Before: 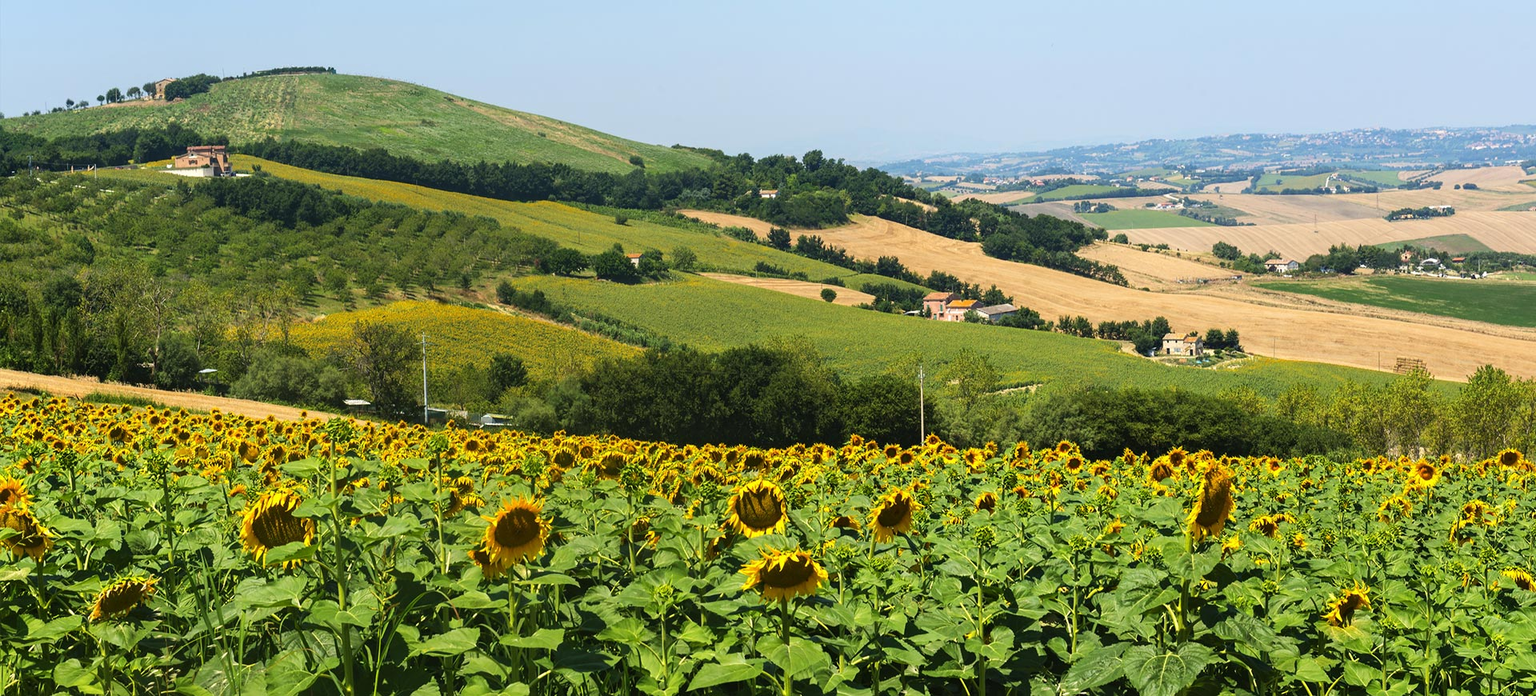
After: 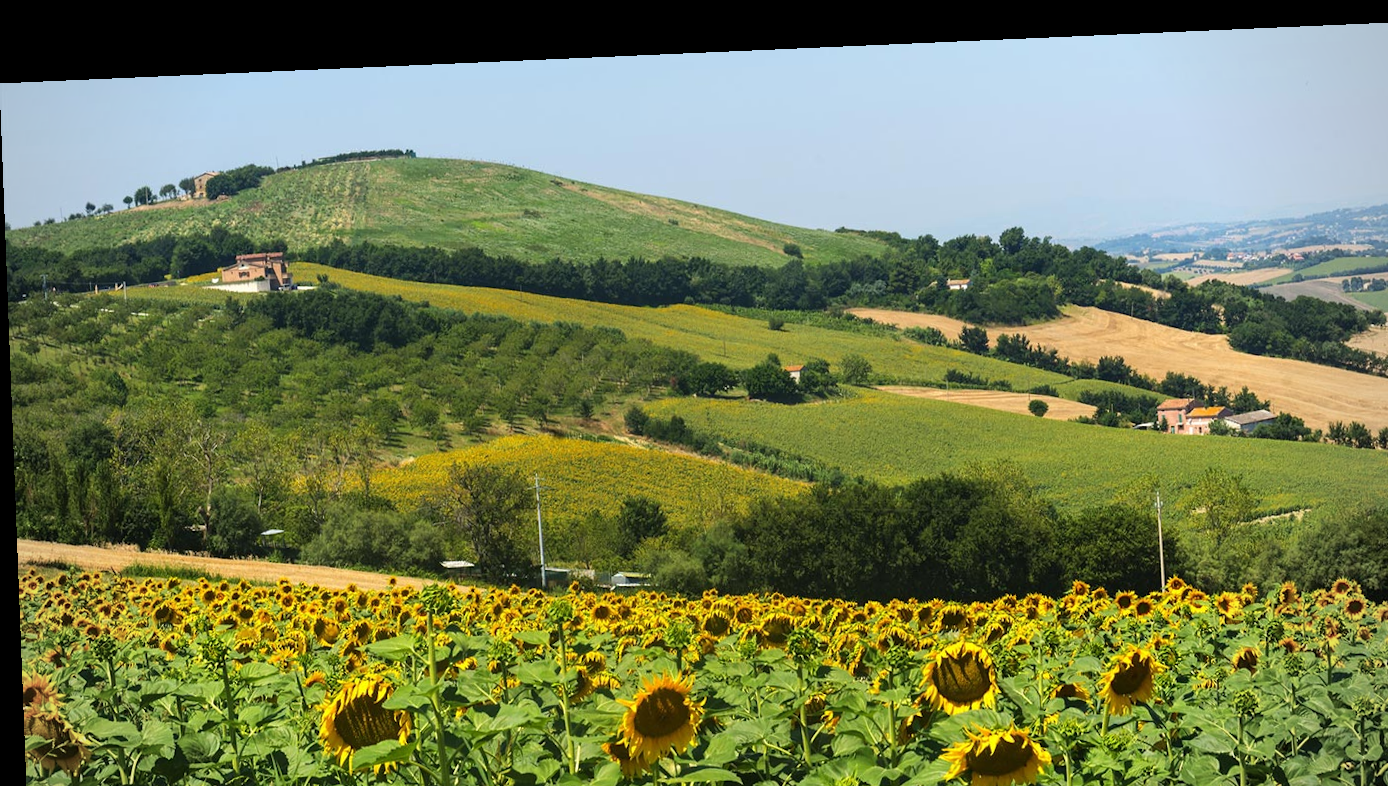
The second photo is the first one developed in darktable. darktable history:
vignetting: fall-off radius 60.92%
rotate and perspective: rotation -2.22°, lens shift (horizontal) -0.022, automatic cropping off
crop: right 28.885%, bottom 16.626%
